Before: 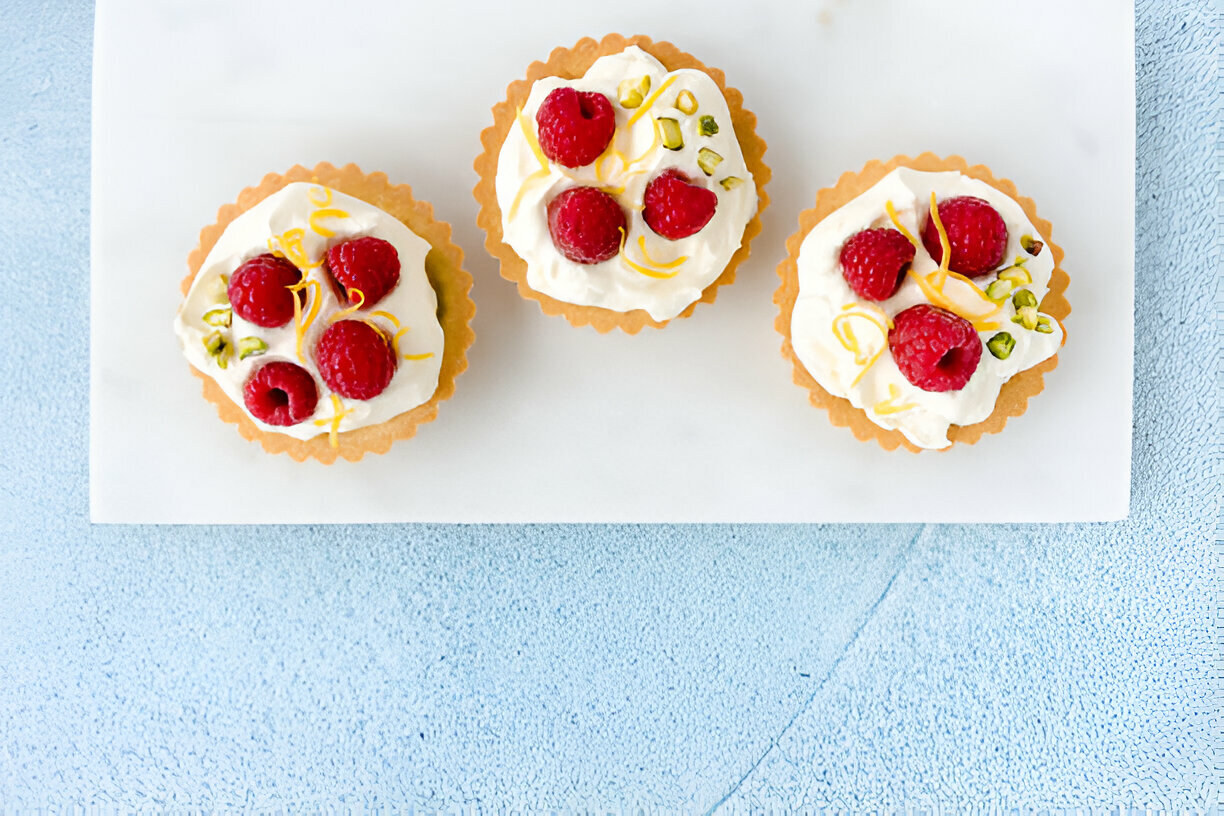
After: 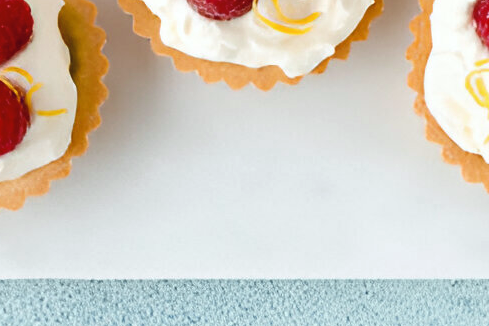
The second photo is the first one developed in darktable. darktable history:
crop: left 30%, top 30%, right 30%, bottom 30%
tone curve: curves: ch0 [(0.001, 0.042) (0.128, 0.16) (0.452, 0.42) (0.603, 0.566) (0.754, 0.733) (1, 1)]; ch1 [(0, 0) (0.325, 0.327) (0.412, 0.441) (0.473, 0.466) (0.5, 0.499) (0.549, 0.558) (0.617, 0.625) (0.713, 0.7) (1, 1)]; ch2 [(0, 0) (0.386, 0.397) (0.445, 0.47) (0.505, 0.498) (0.529, 0.524) (0.574, 0.569) (0.652, 0.641) (1, 1)], color space Lab, independent channels, preserve colors none
